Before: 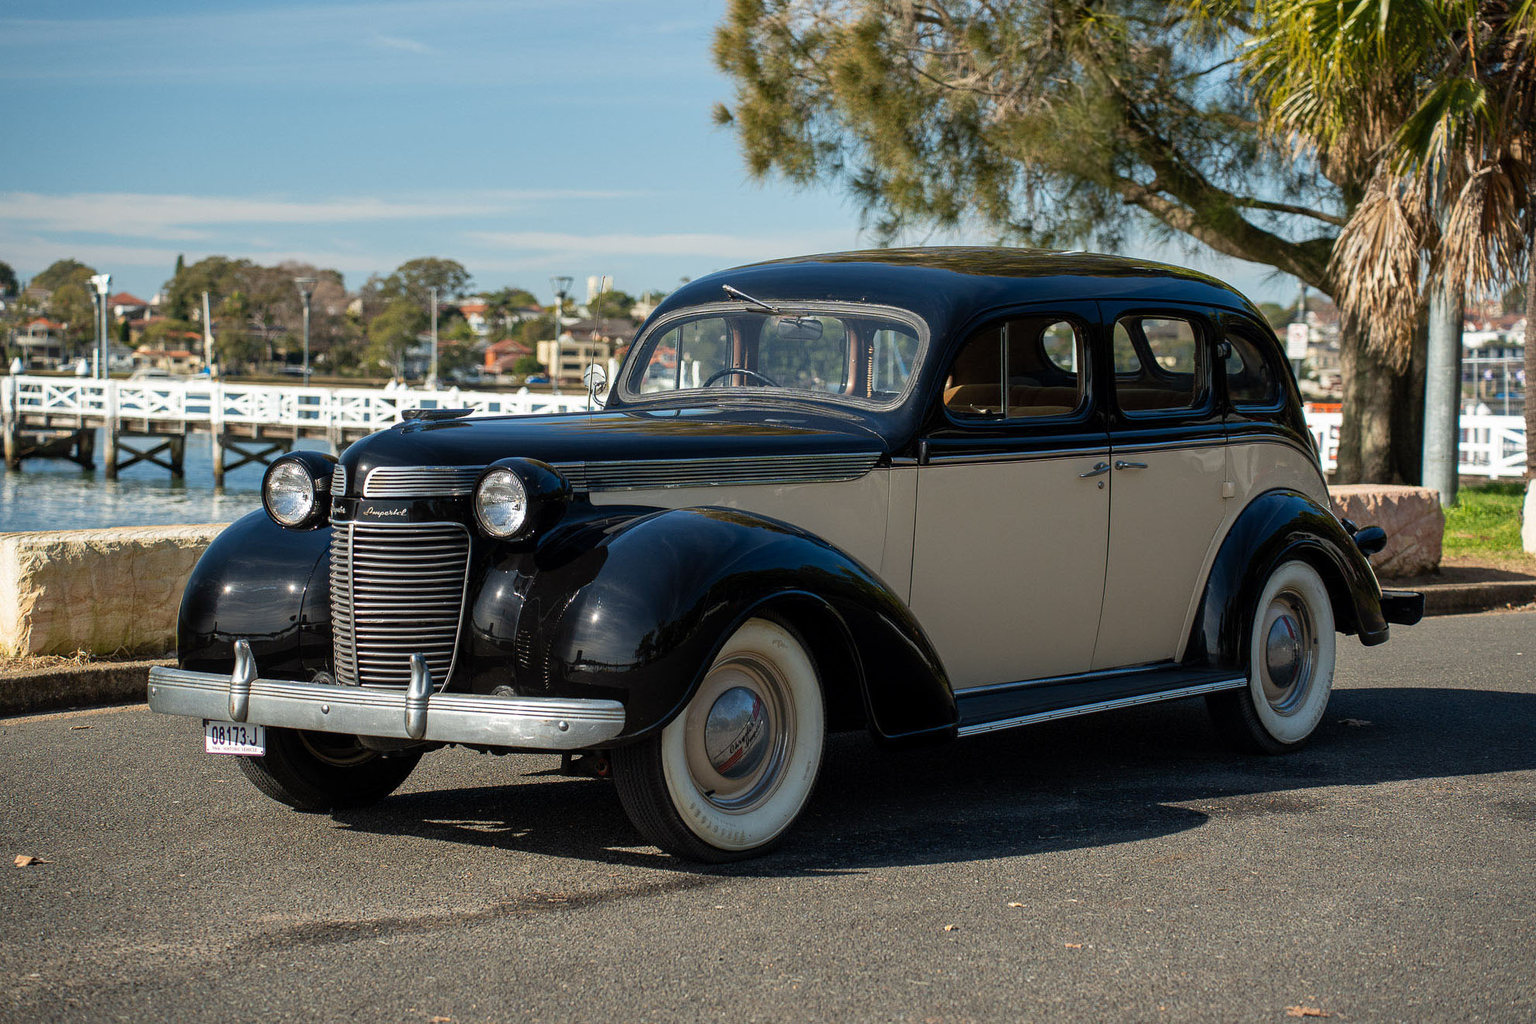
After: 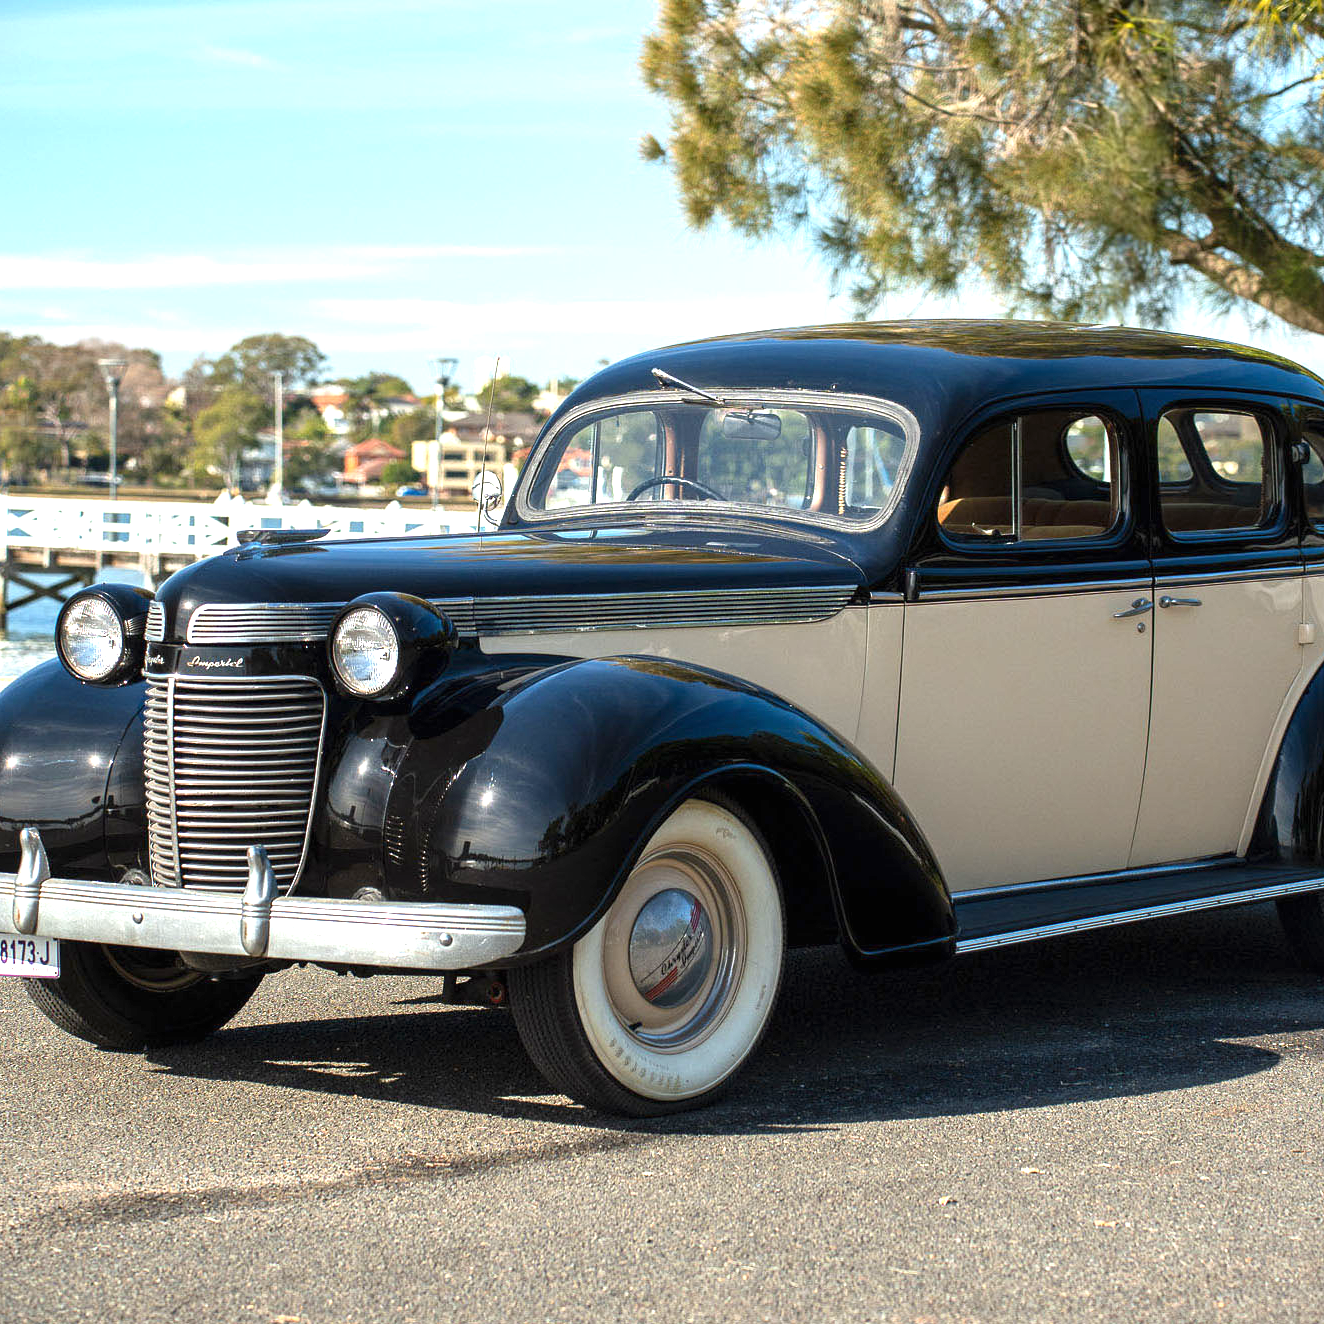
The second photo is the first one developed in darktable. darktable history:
exposure: black level correction 0, exposure 1.2 EV, compensate highlight preservation false
crop and rotate: left 14.292%, right 19.041%
